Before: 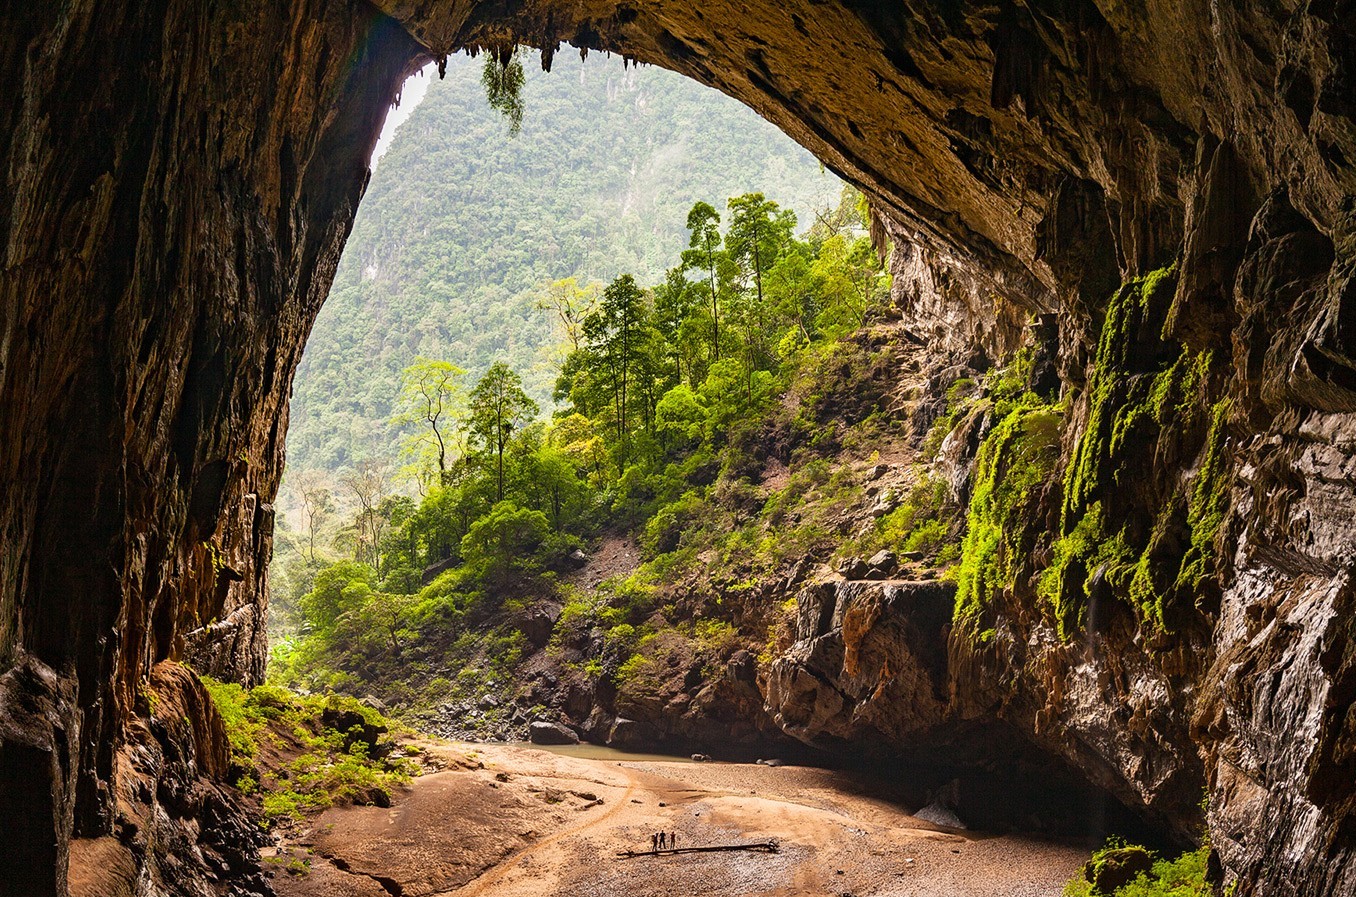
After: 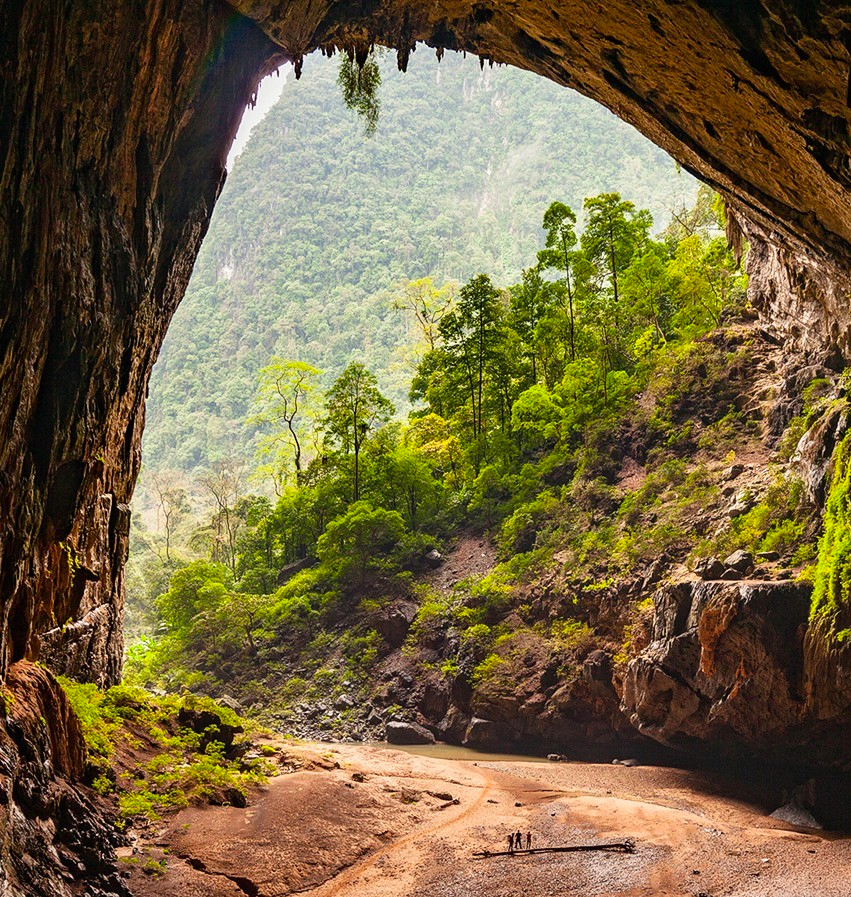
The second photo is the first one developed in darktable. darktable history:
crop: left 10.644%, right 26.528%
color calibration: output R [0.946, 0.065, -0.013, 0], output G [-0.246, 1.264, -0.017, 0], output B [0.046, -0.098, 1.05, 0], illuminant custom, x 0.344, y 0.359, temperature 5045.54 K
